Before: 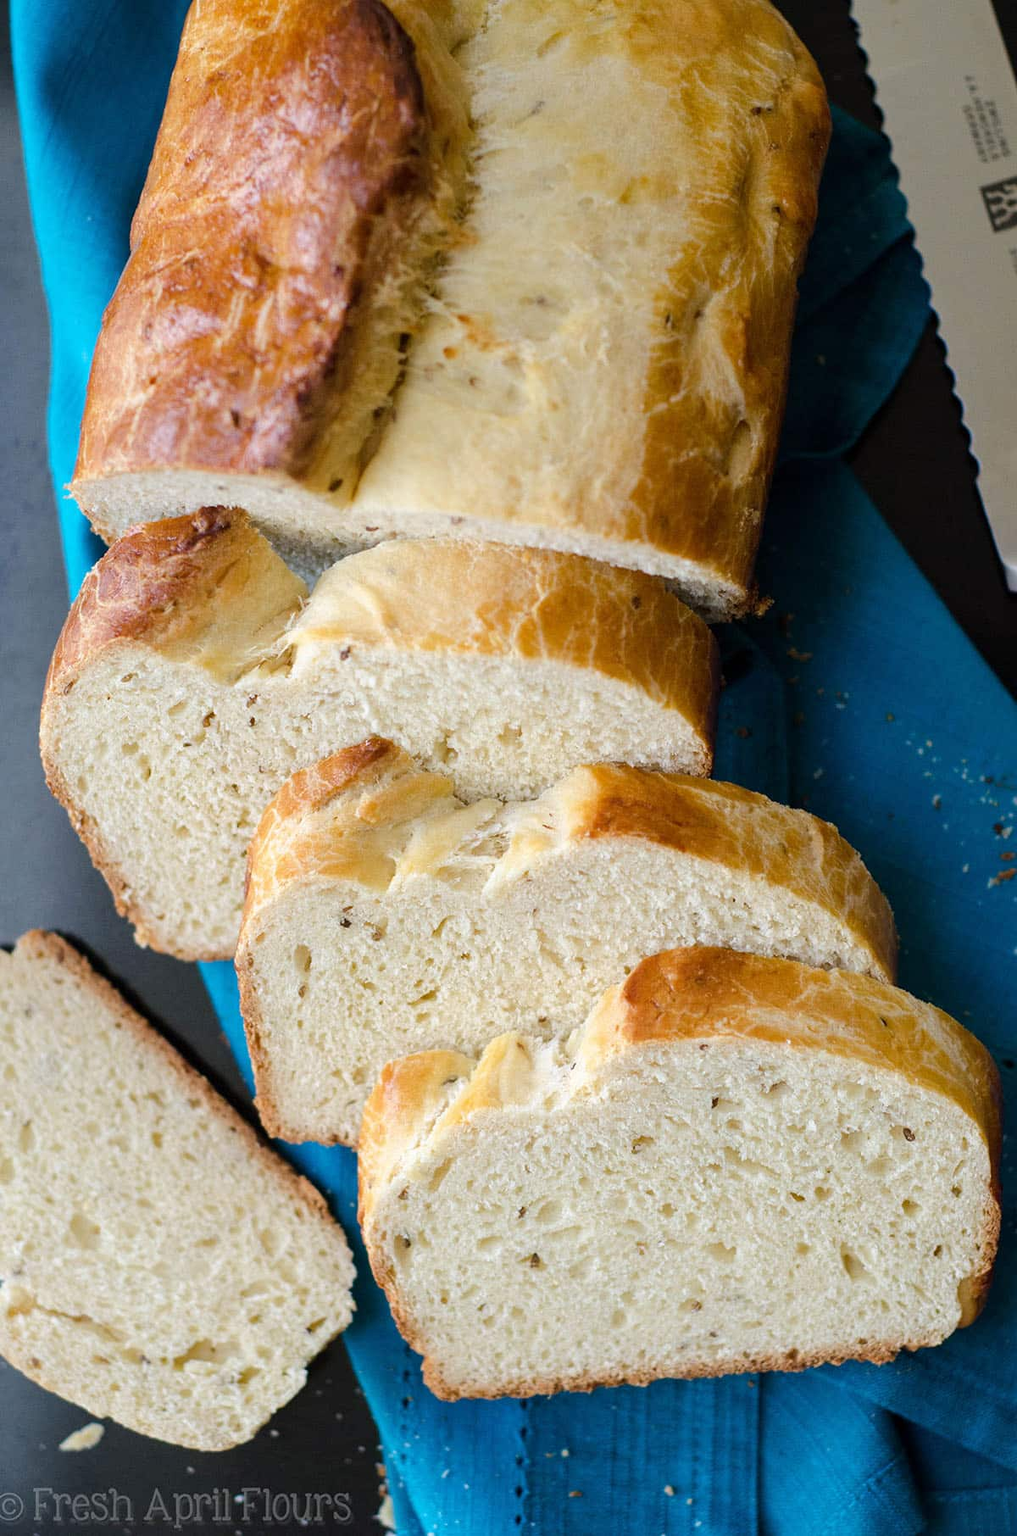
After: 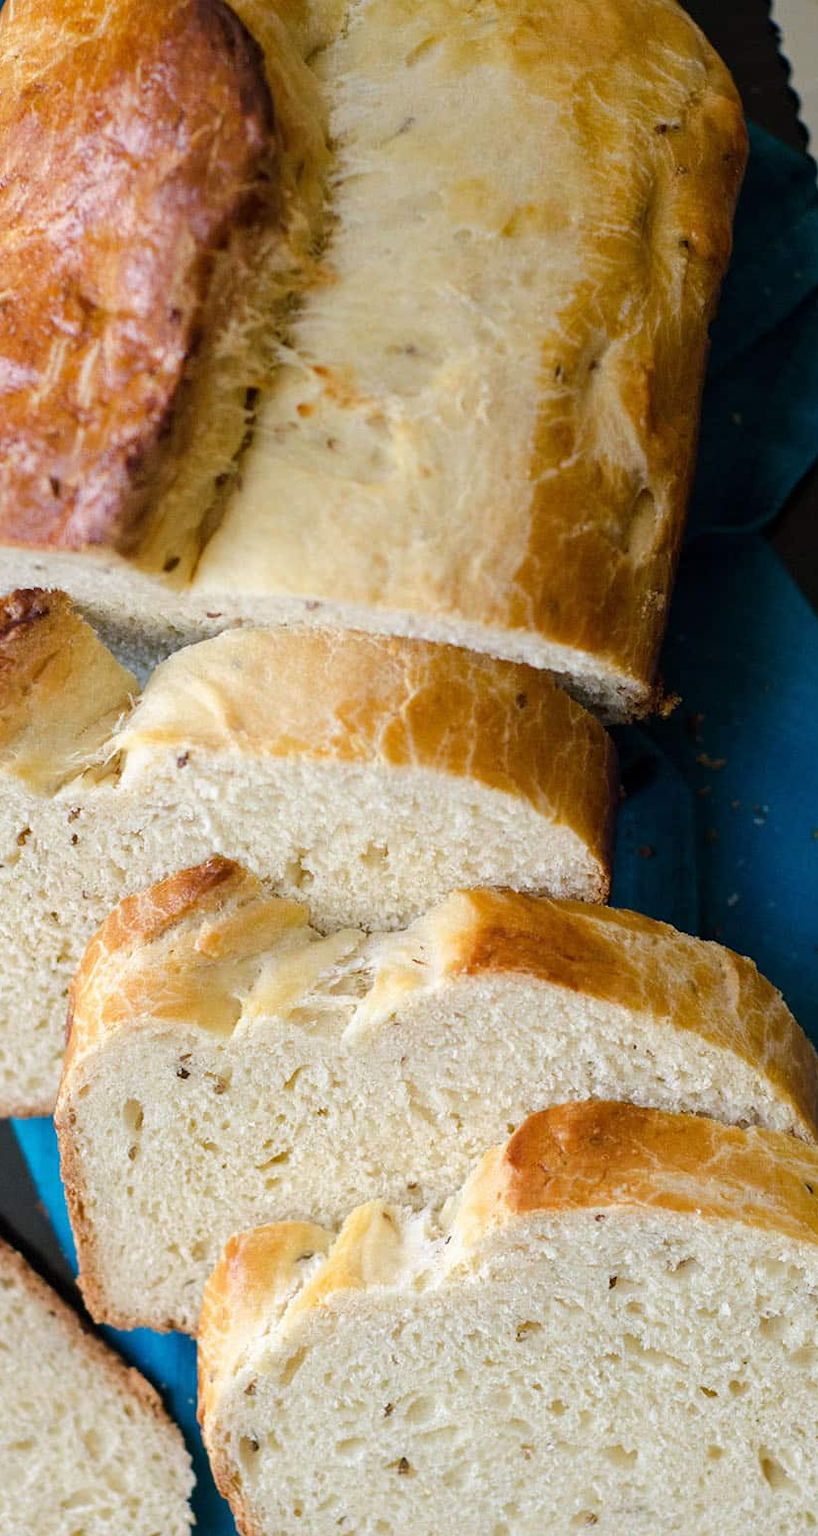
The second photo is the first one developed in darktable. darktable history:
crop: left 18.523%, right 12.301%, bottom 13.994%
